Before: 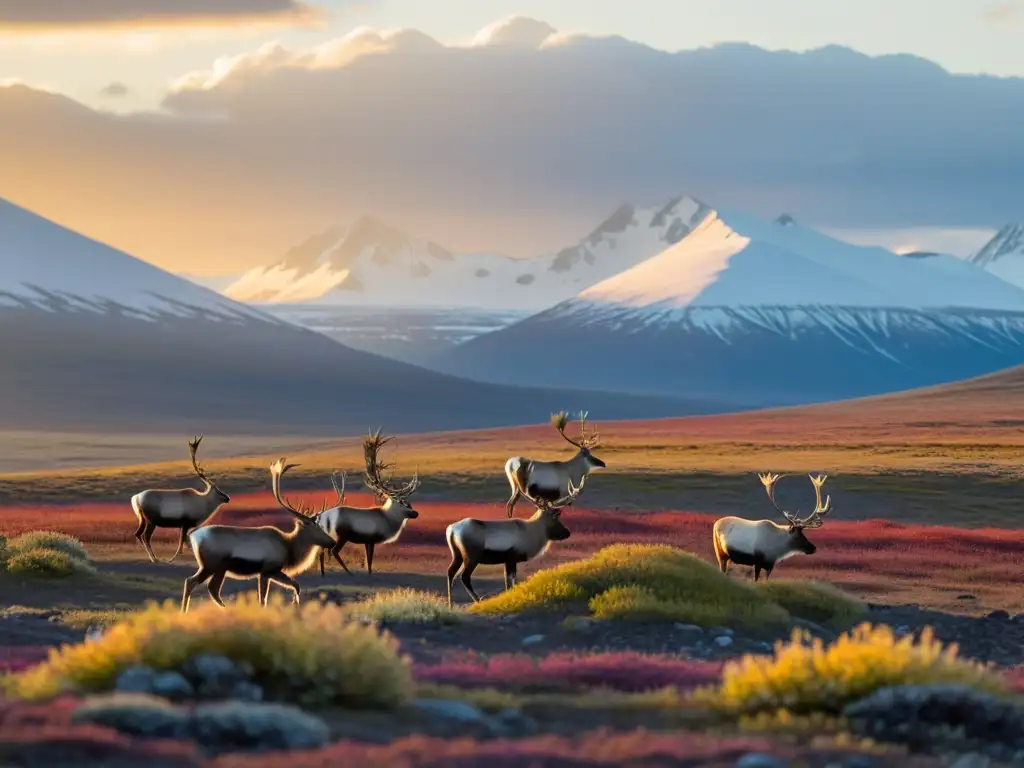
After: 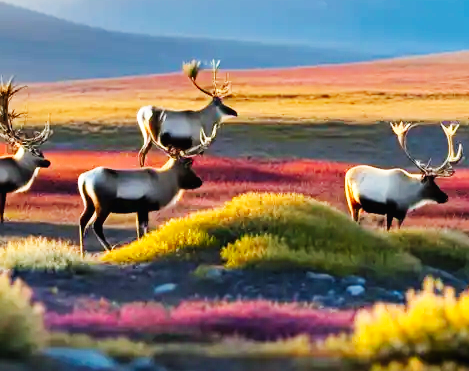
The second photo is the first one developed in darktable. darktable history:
crop: left 35.976%, top 45.819%, right 18.162%, bottom 5.807%
base curve: curves: ch0 [(0, 0.003) (0.001, 0.002) (0.006, 0.004) (0.02, 0.022) (0.048, 0.086) (0.094, 0.234) (0.162, 0.431) (0.258, 0.629) (0.385, 0.8) (0.548, 0.918) (0.751, 0.988) (1, 1)], preserve colors none
